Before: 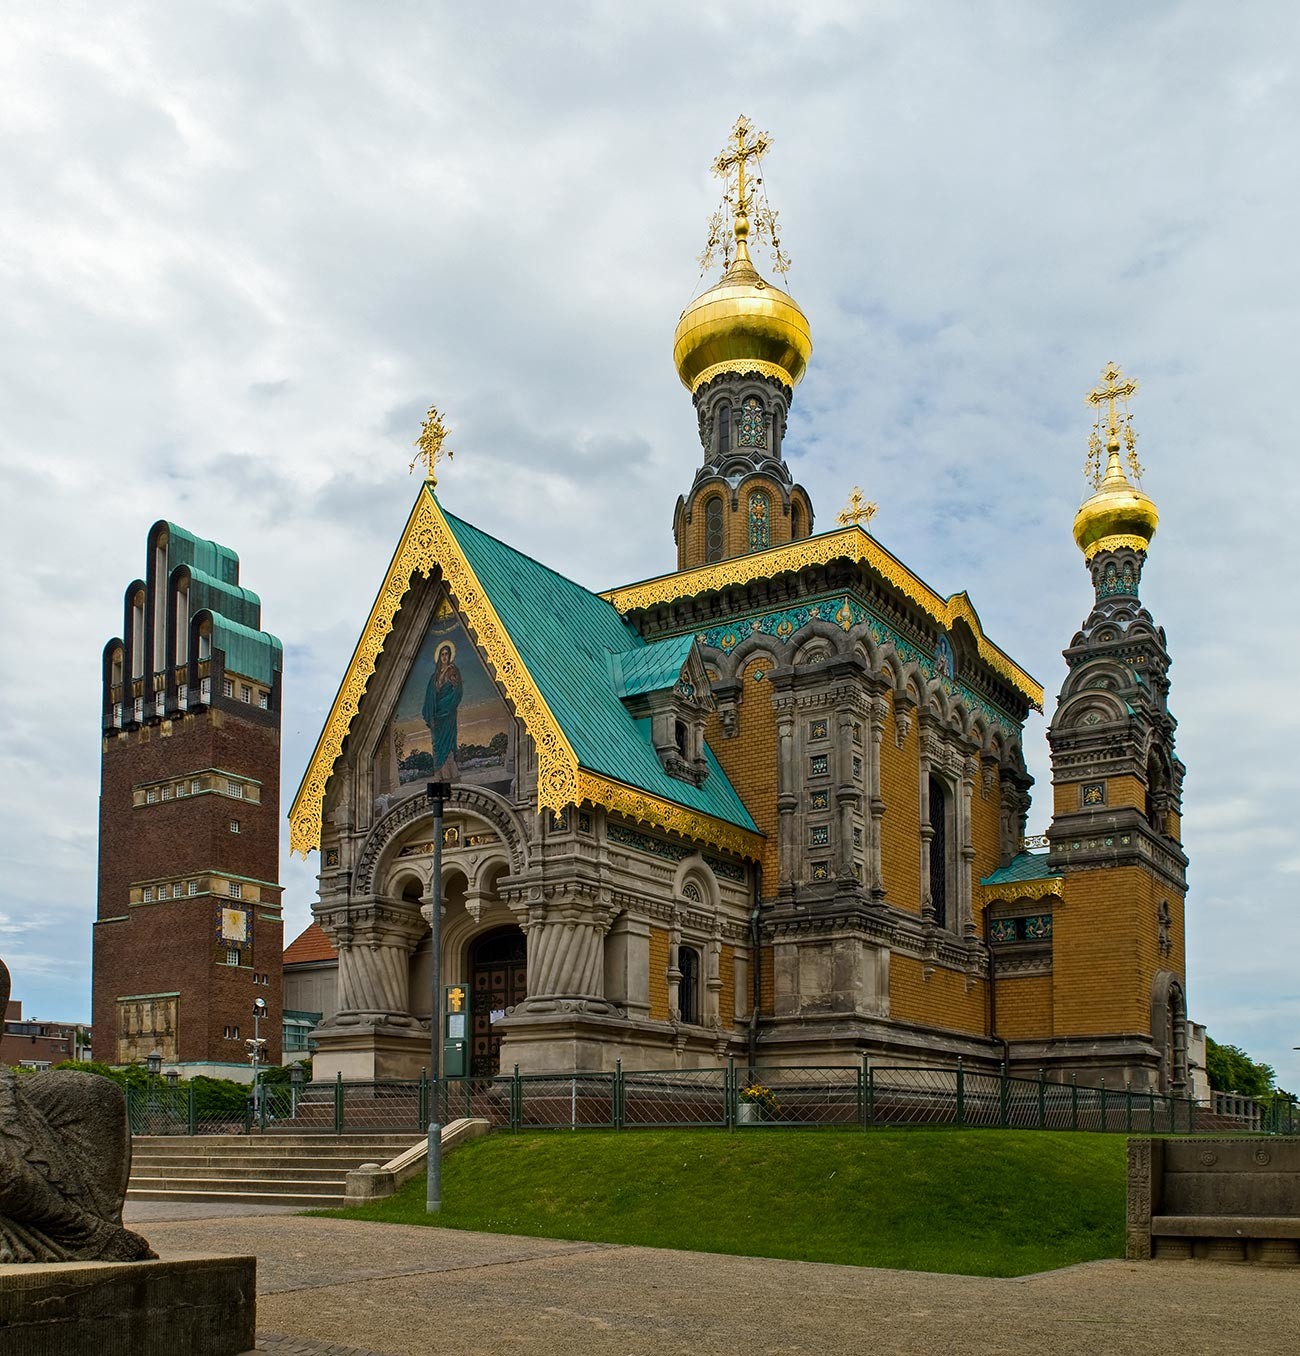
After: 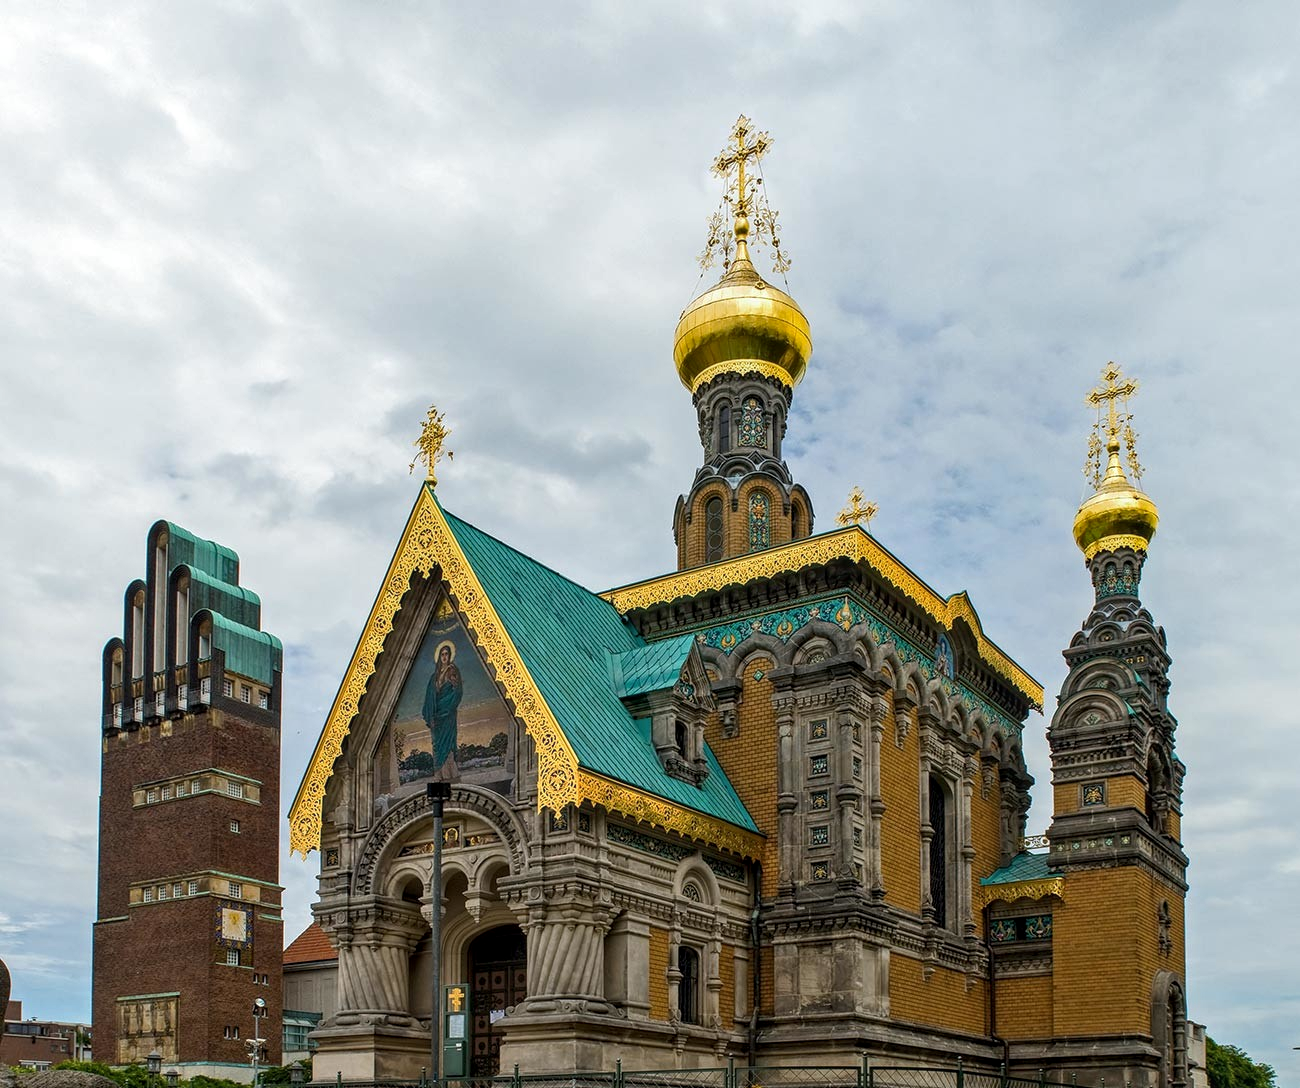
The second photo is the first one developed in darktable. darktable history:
crop: bottom 19.719%
local contrast: on, module defaults
